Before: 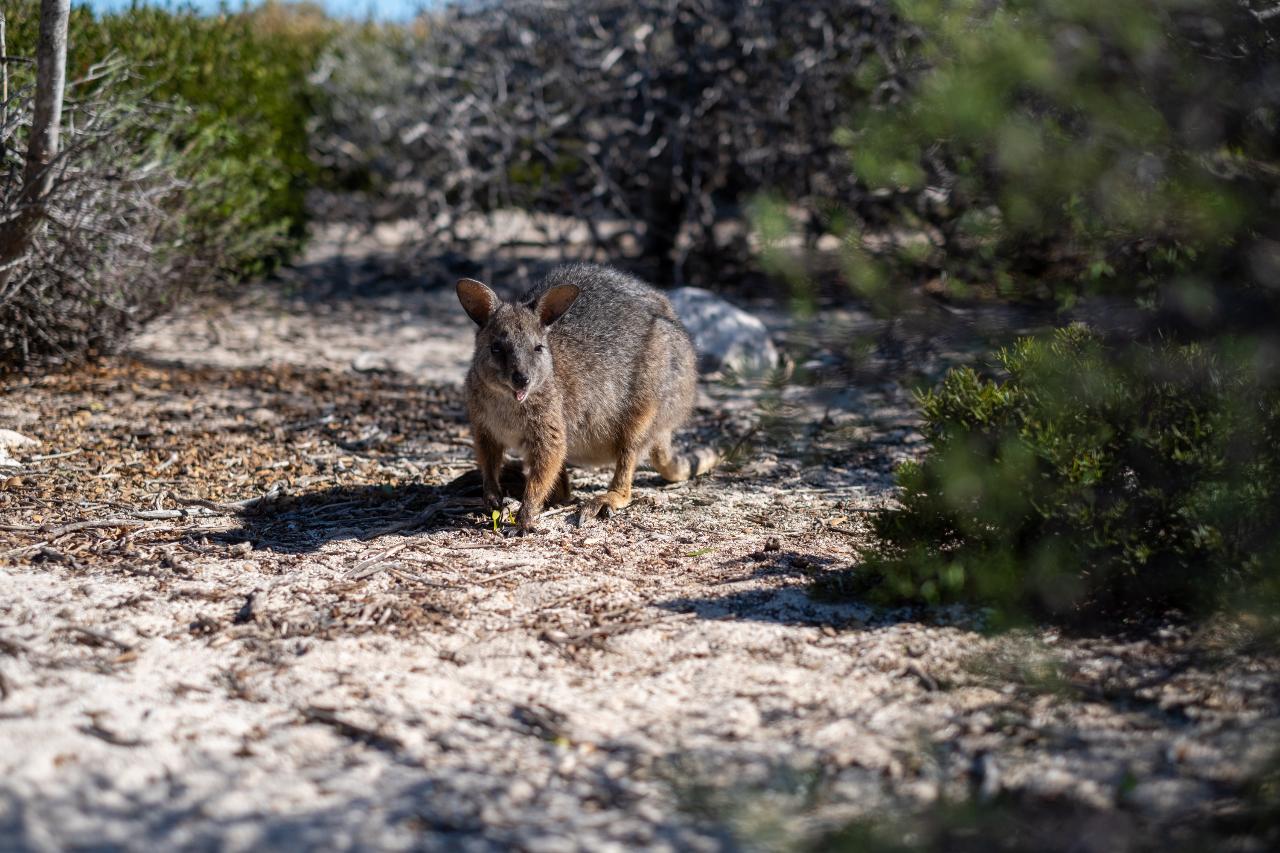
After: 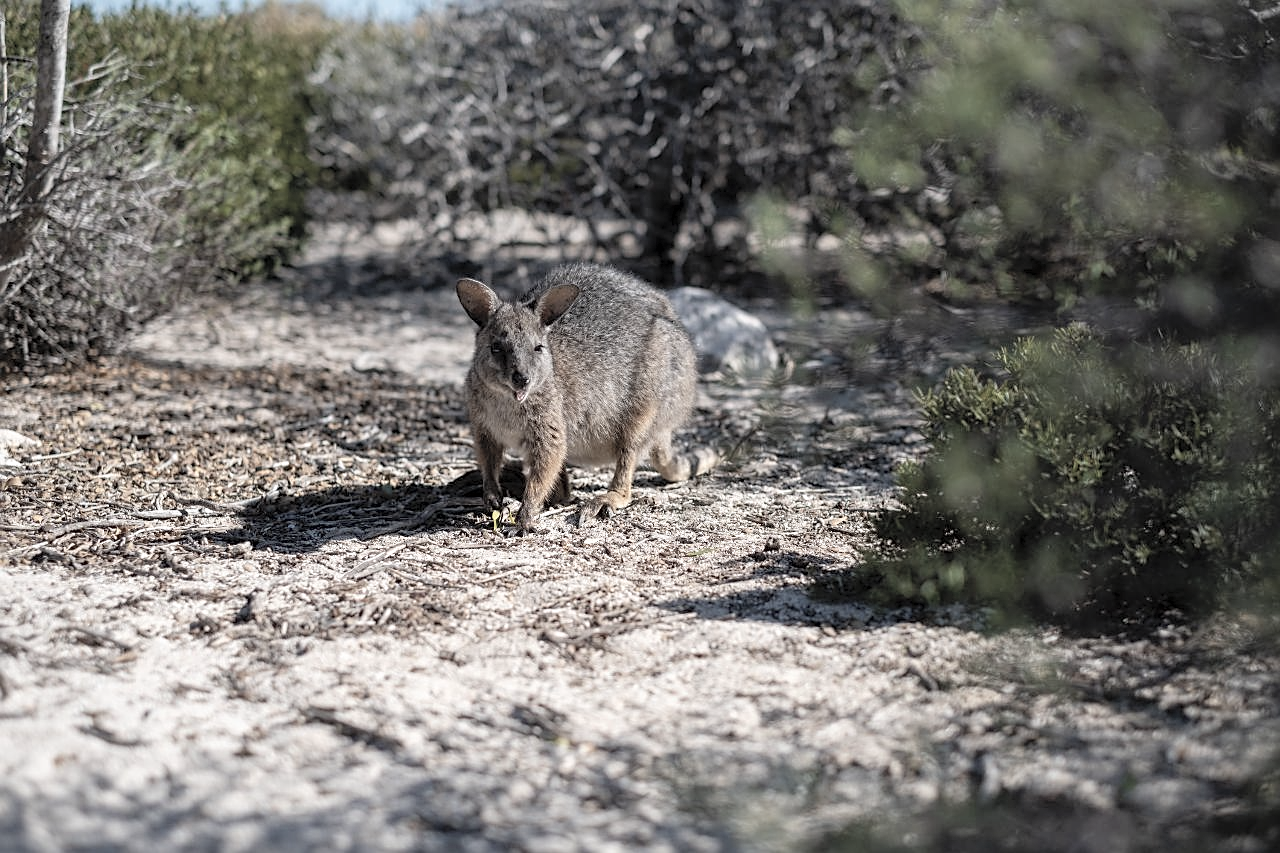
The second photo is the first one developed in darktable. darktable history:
sharpen: on, module defaults
contrast brightness saturation: brightness 0.185, saturation -0.502
